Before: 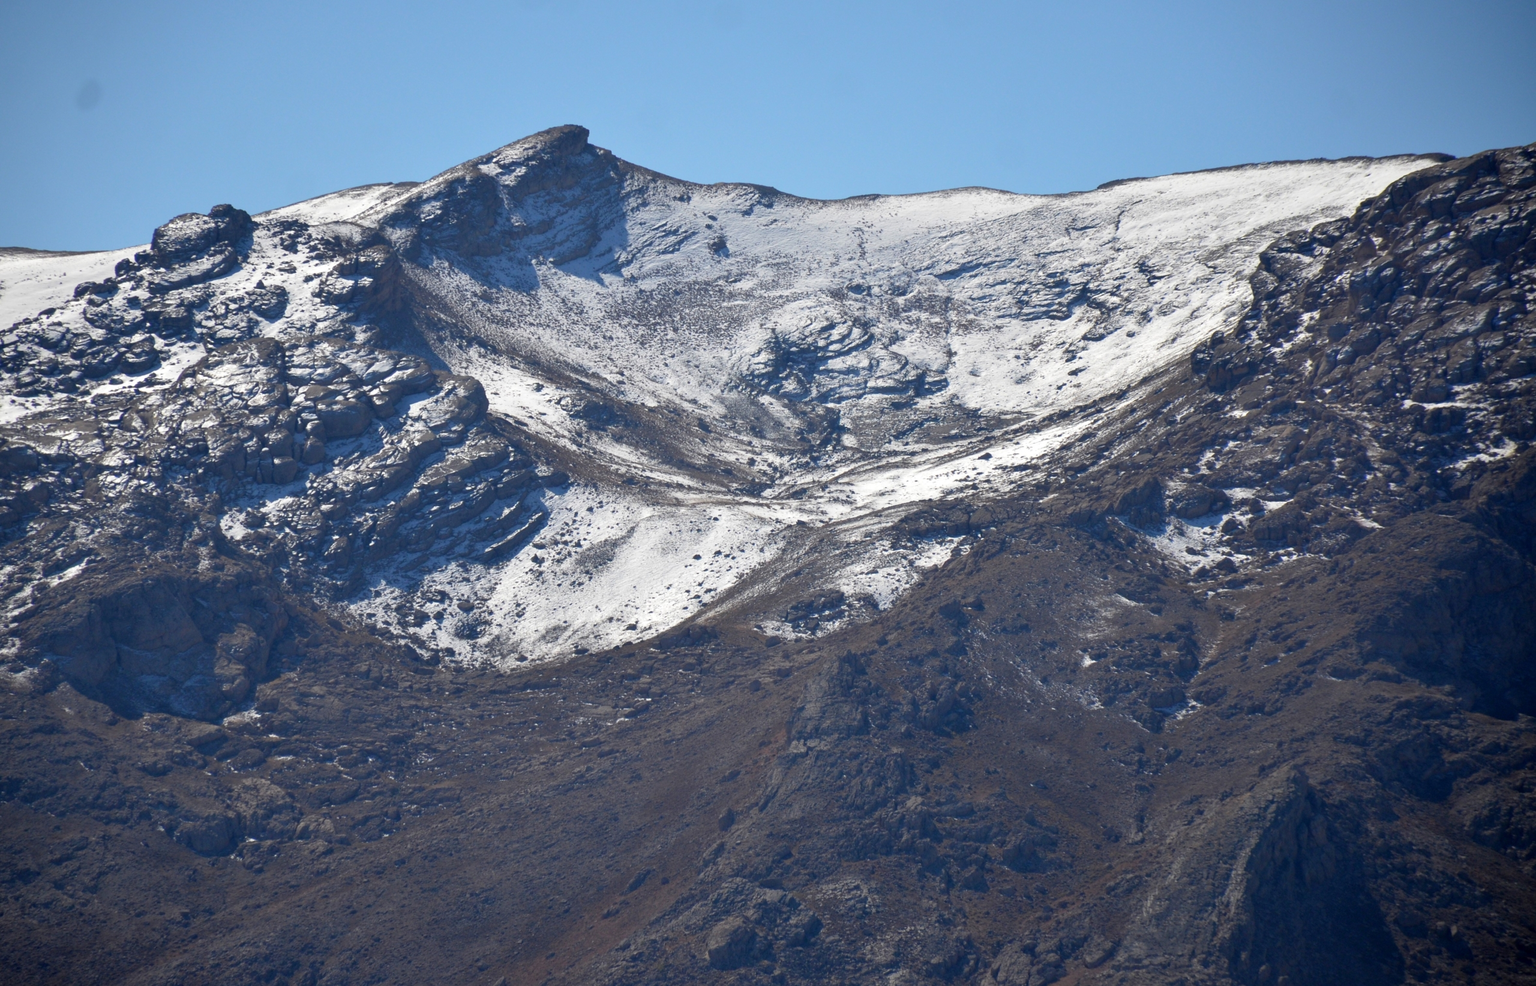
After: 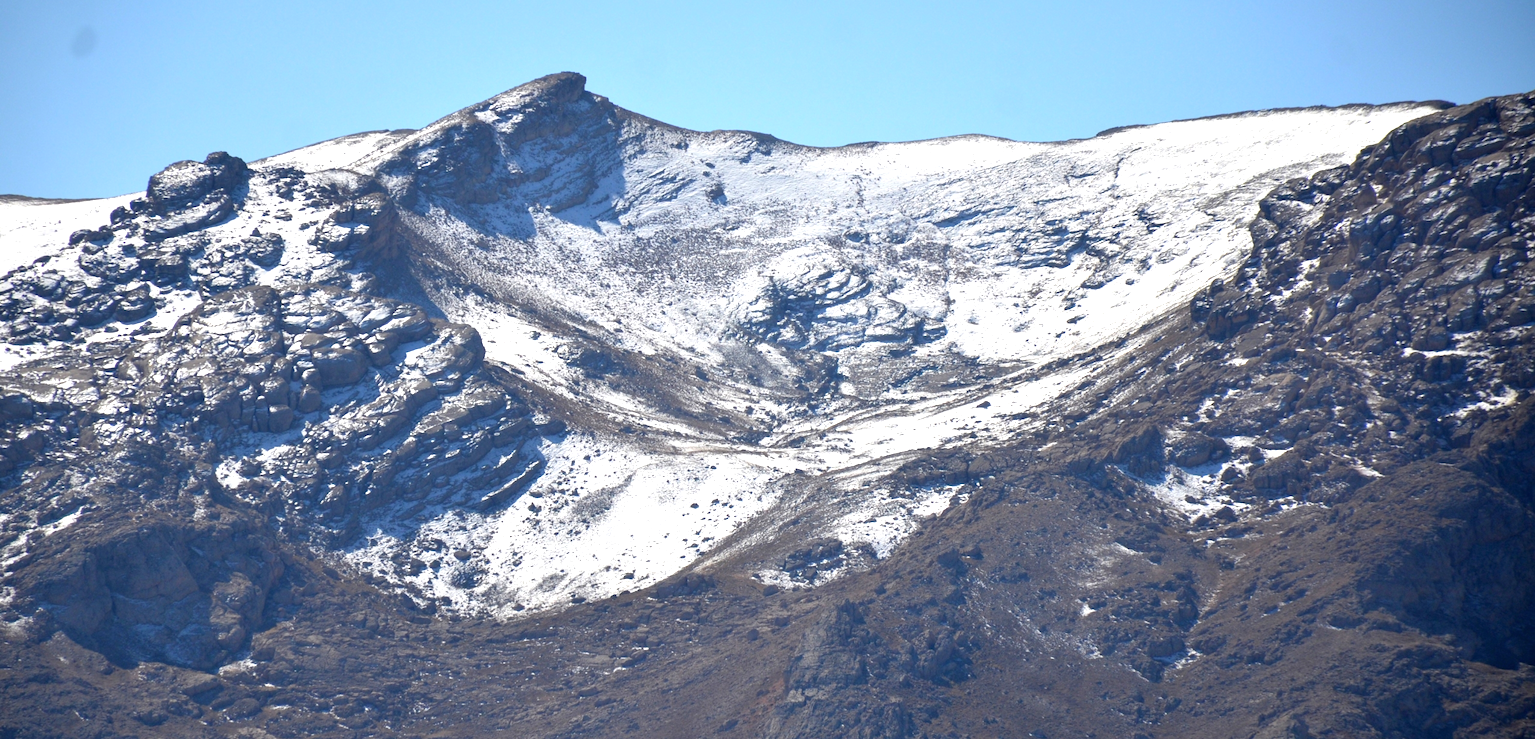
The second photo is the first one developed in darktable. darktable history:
crop: left 0.387%, top 5.469%, bottom 19.809%
exposure: black level correction 0, exposure 0.7 EV, compensate highlight preservation false
